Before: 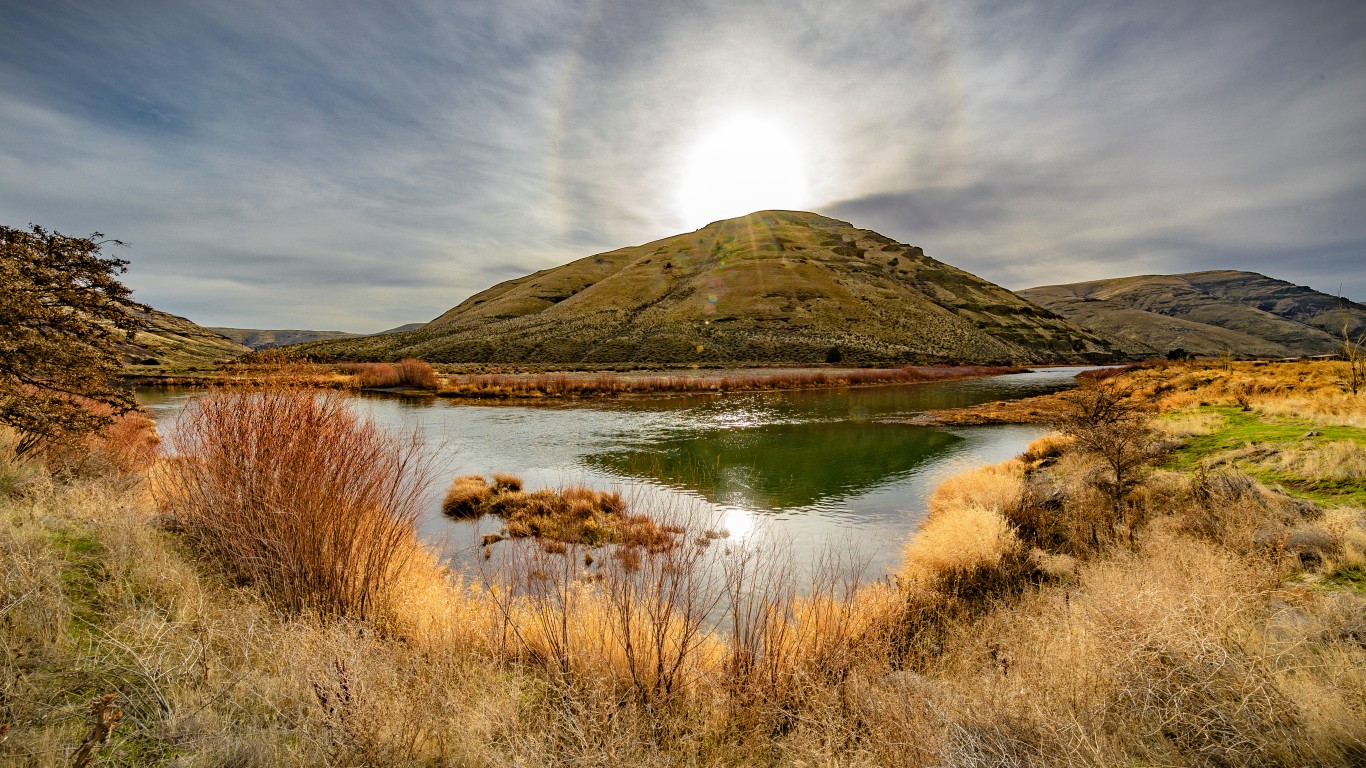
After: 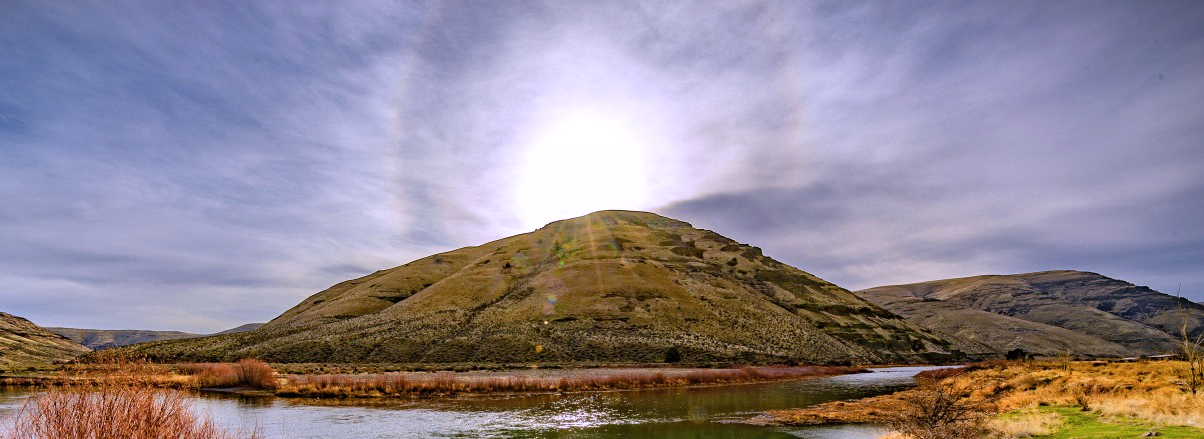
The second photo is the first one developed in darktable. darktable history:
white balance: red 1.042, blue 1.17
color calibration: x 0.355, y 0.367, temperature 4700.38 K
crop and rotate: left 11.812%, bottom 42.776%
